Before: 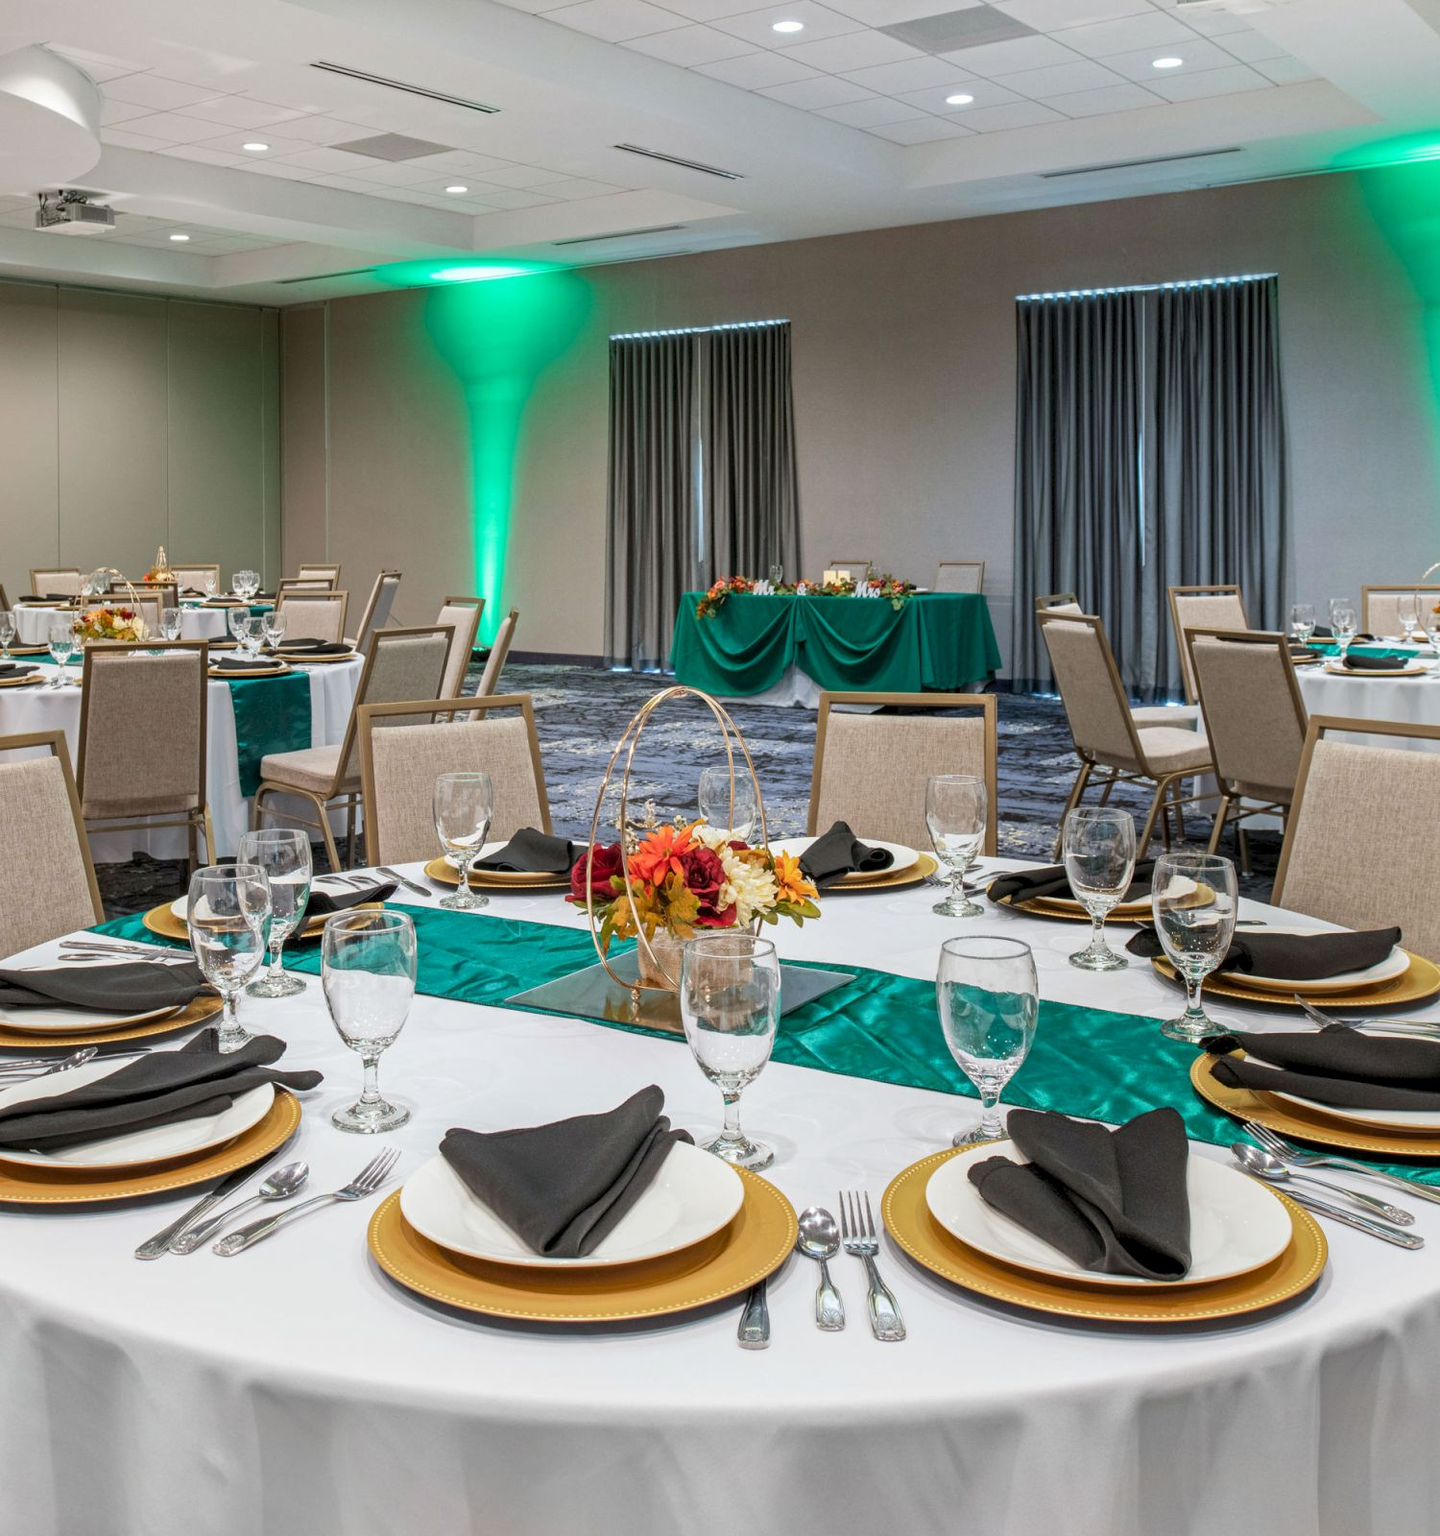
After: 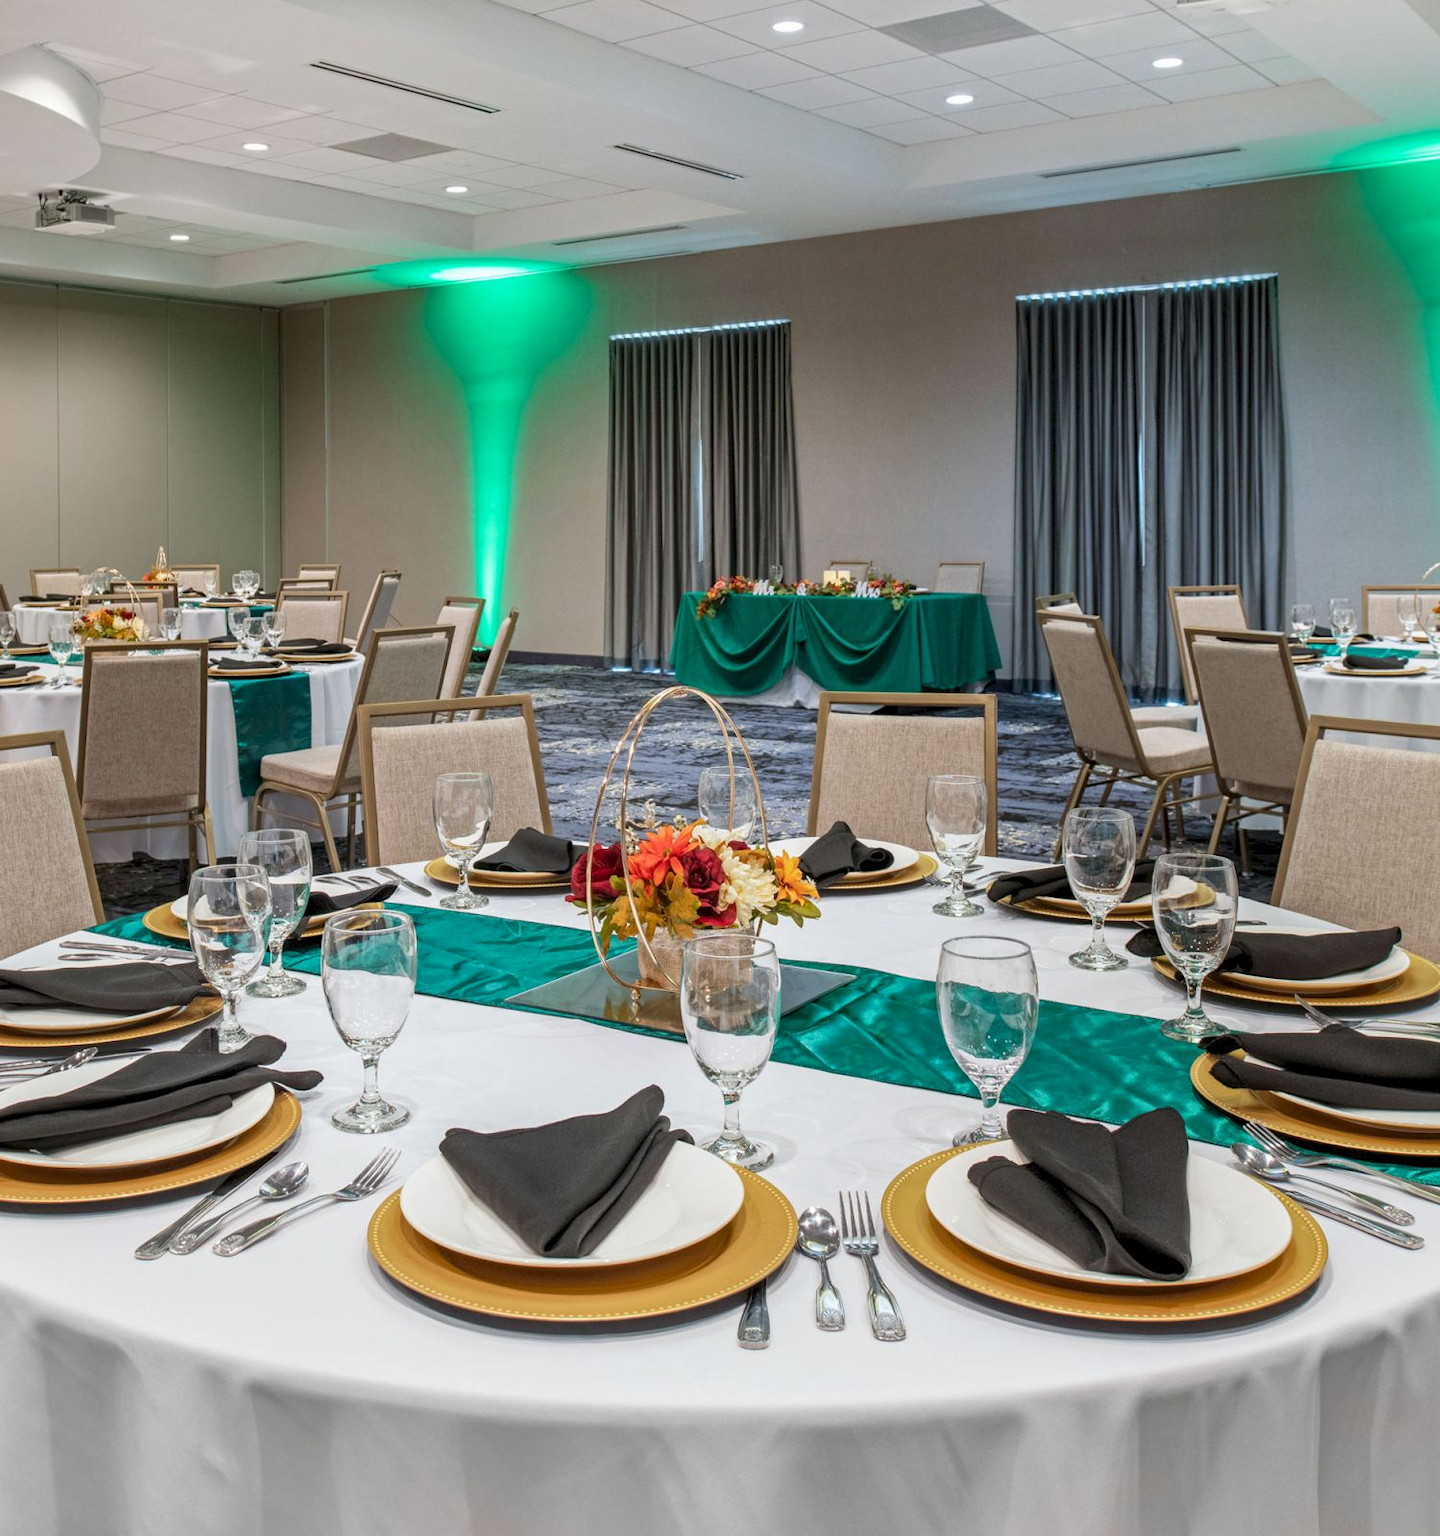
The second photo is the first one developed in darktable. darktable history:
shadows and highlights: shadows 36.32, highlights -26.82, highlights color adjustment 32.95%, soften with gaussian
